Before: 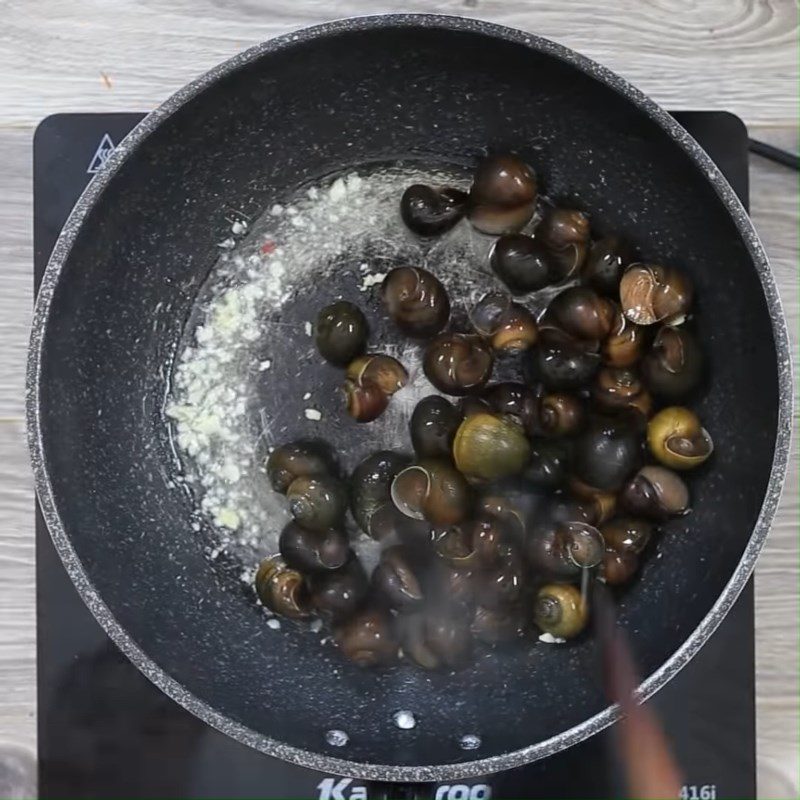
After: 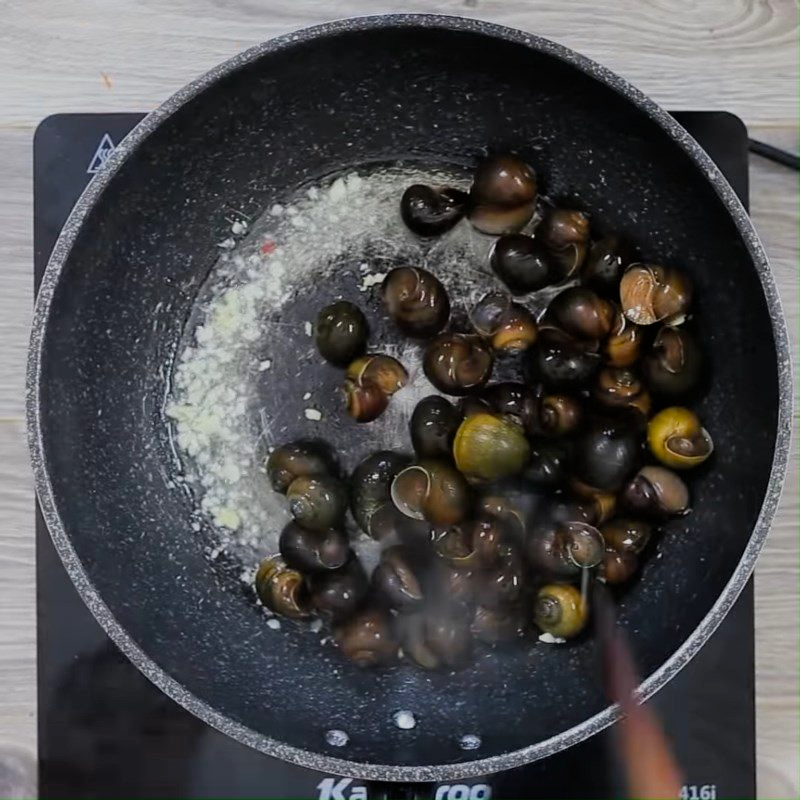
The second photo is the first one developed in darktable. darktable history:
color balance rgb: perceptual saturation grading › global saturation 20%, global vibrance 20%
filmic rgb: black relative exposure -7.65 EV, white relative exposure 4.56 EV, hardness 3.61
